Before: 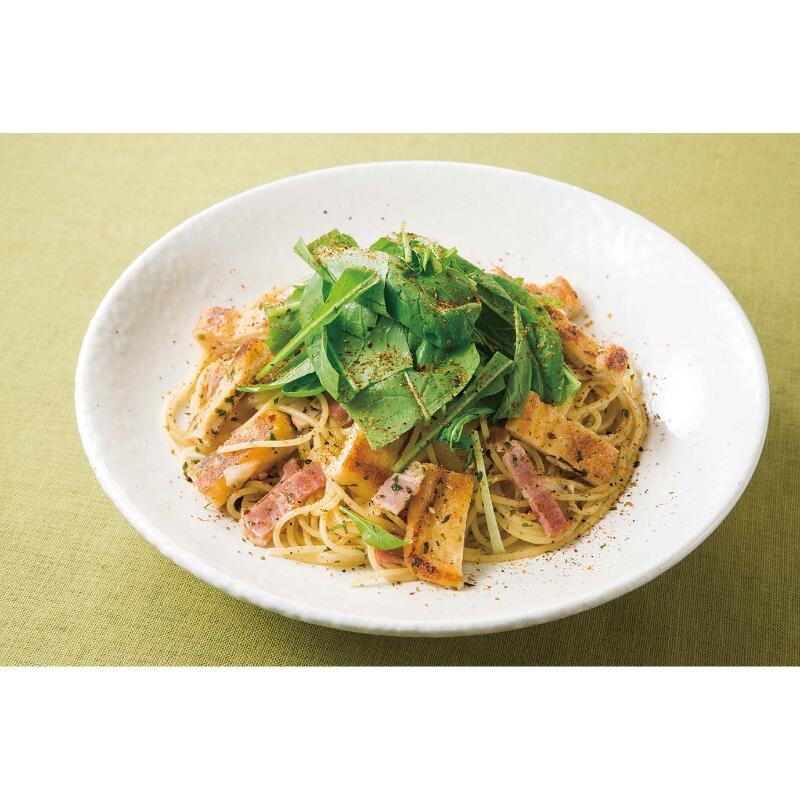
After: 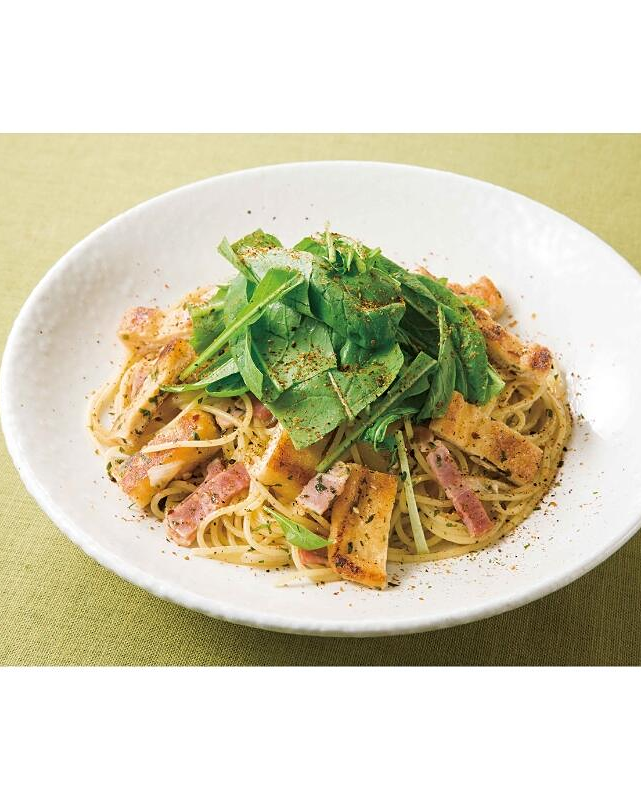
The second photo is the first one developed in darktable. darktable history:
crop and rotate: left 9.597%, right 10.195%
sharpen: amount 0.2
